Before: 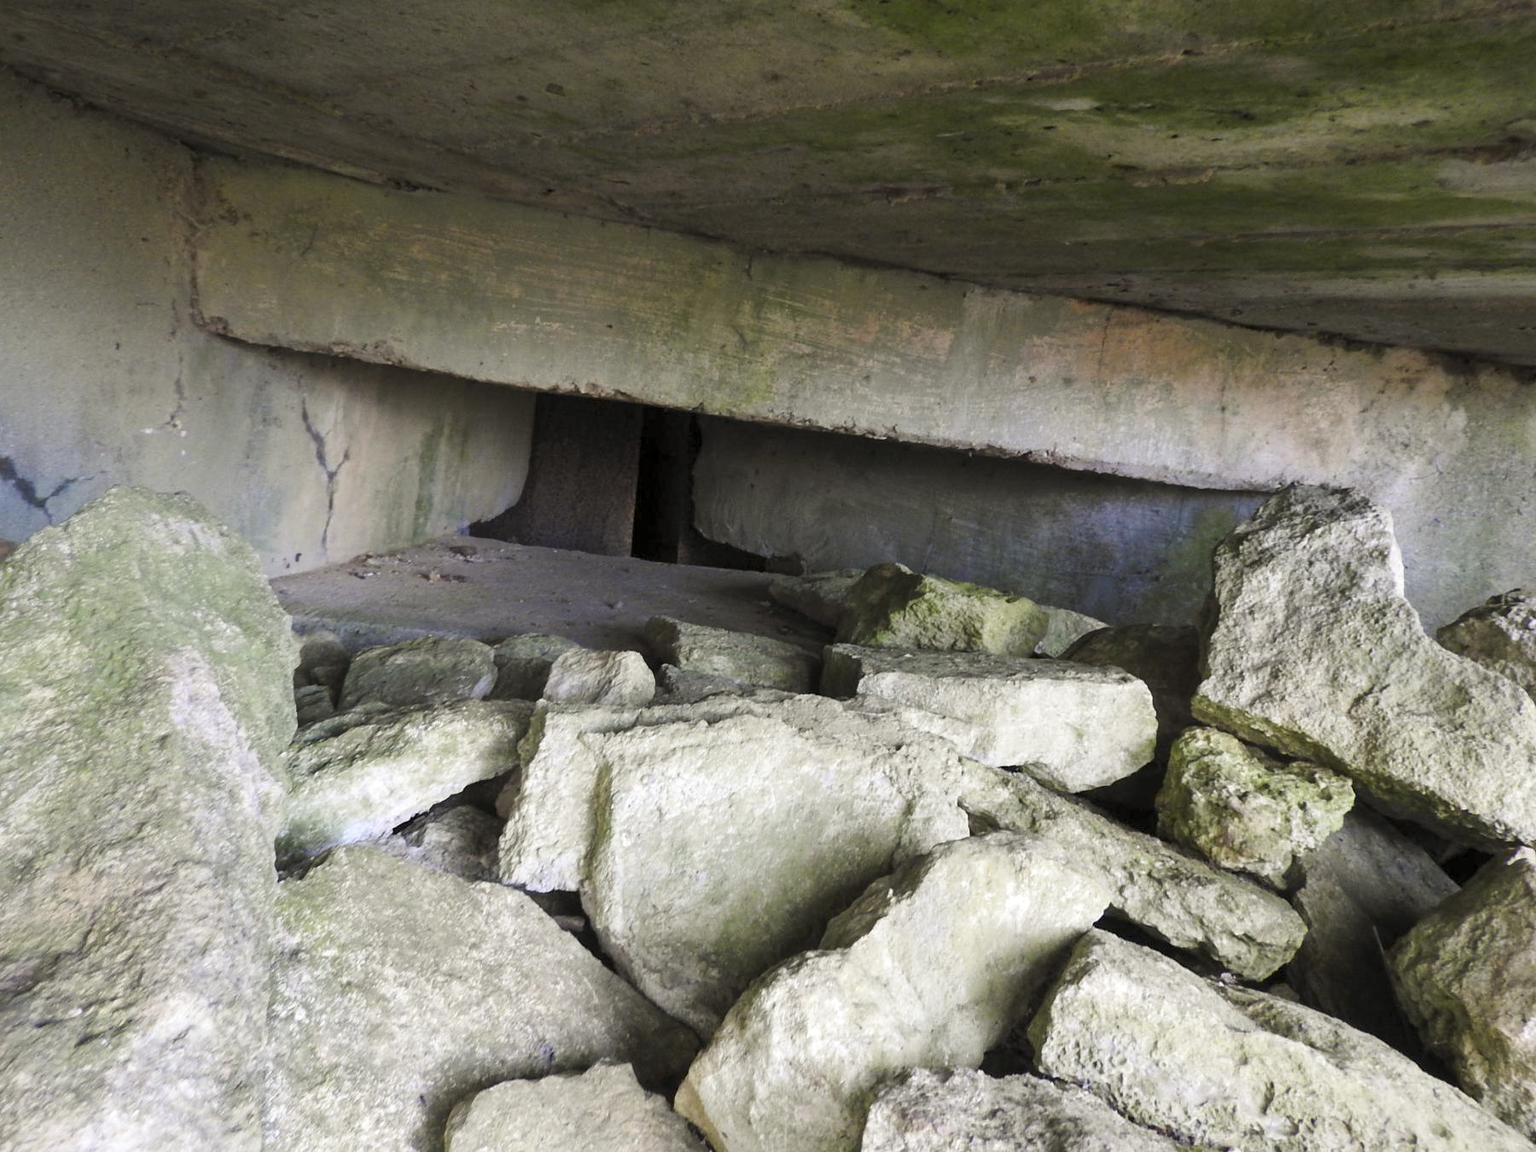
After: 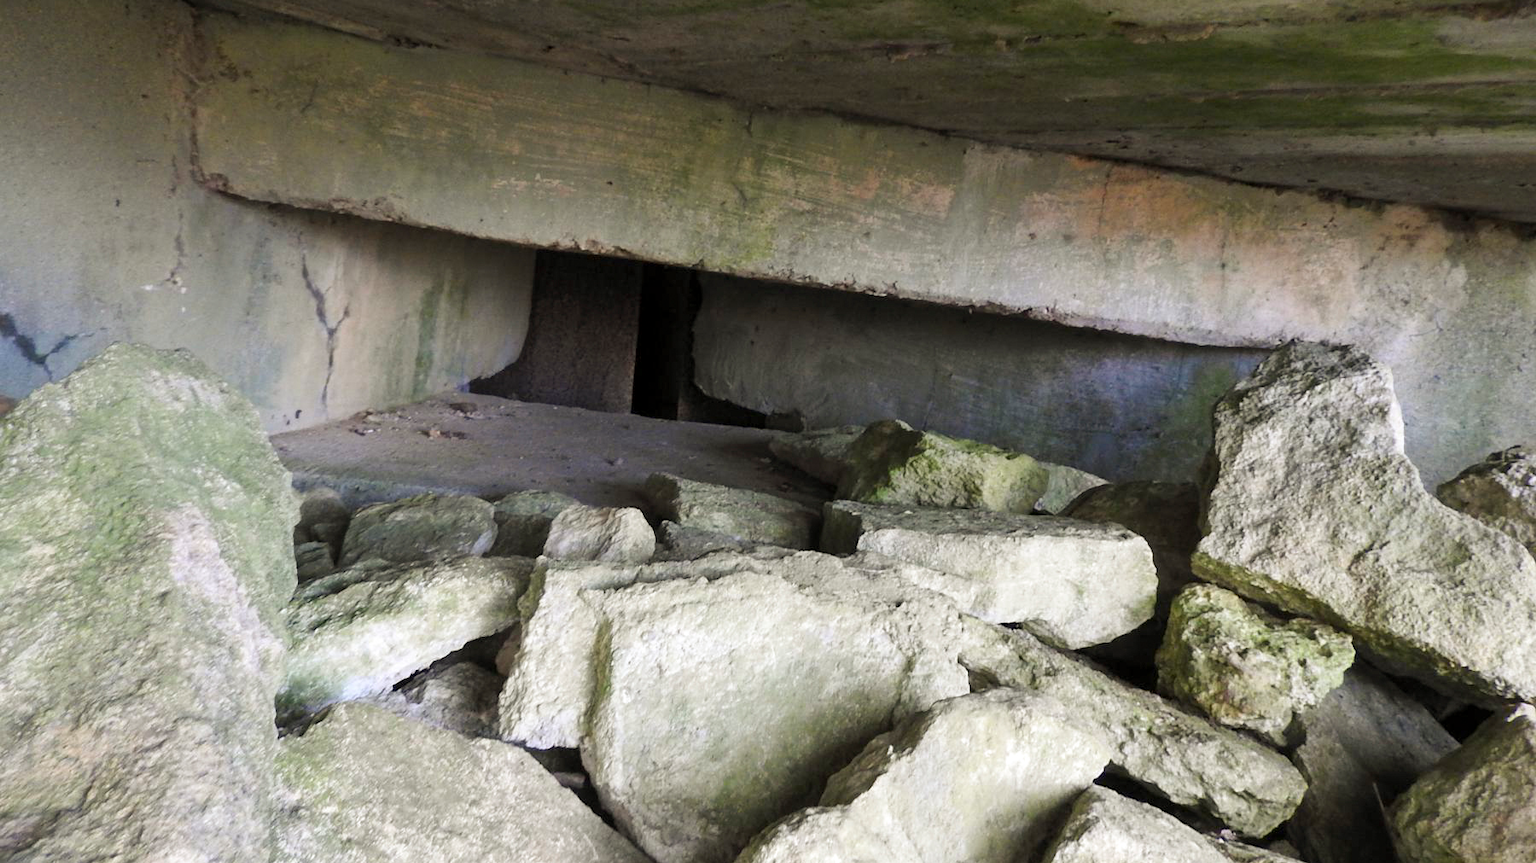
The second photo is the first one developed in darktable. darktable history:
exposure: exposure 0 EV, compensate highlight preservation false
crop and rotate: top 12.5%, bottom 12.5%
